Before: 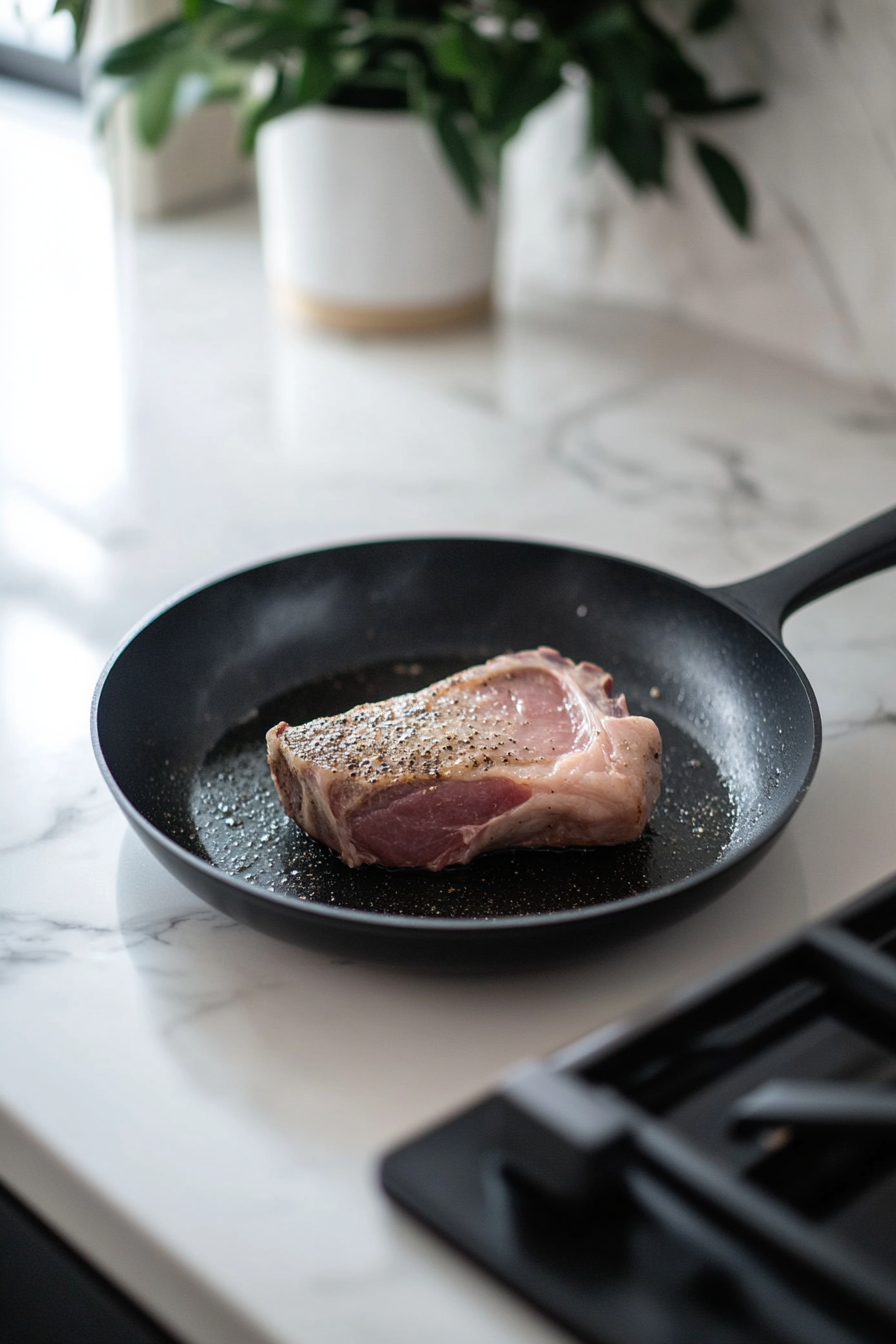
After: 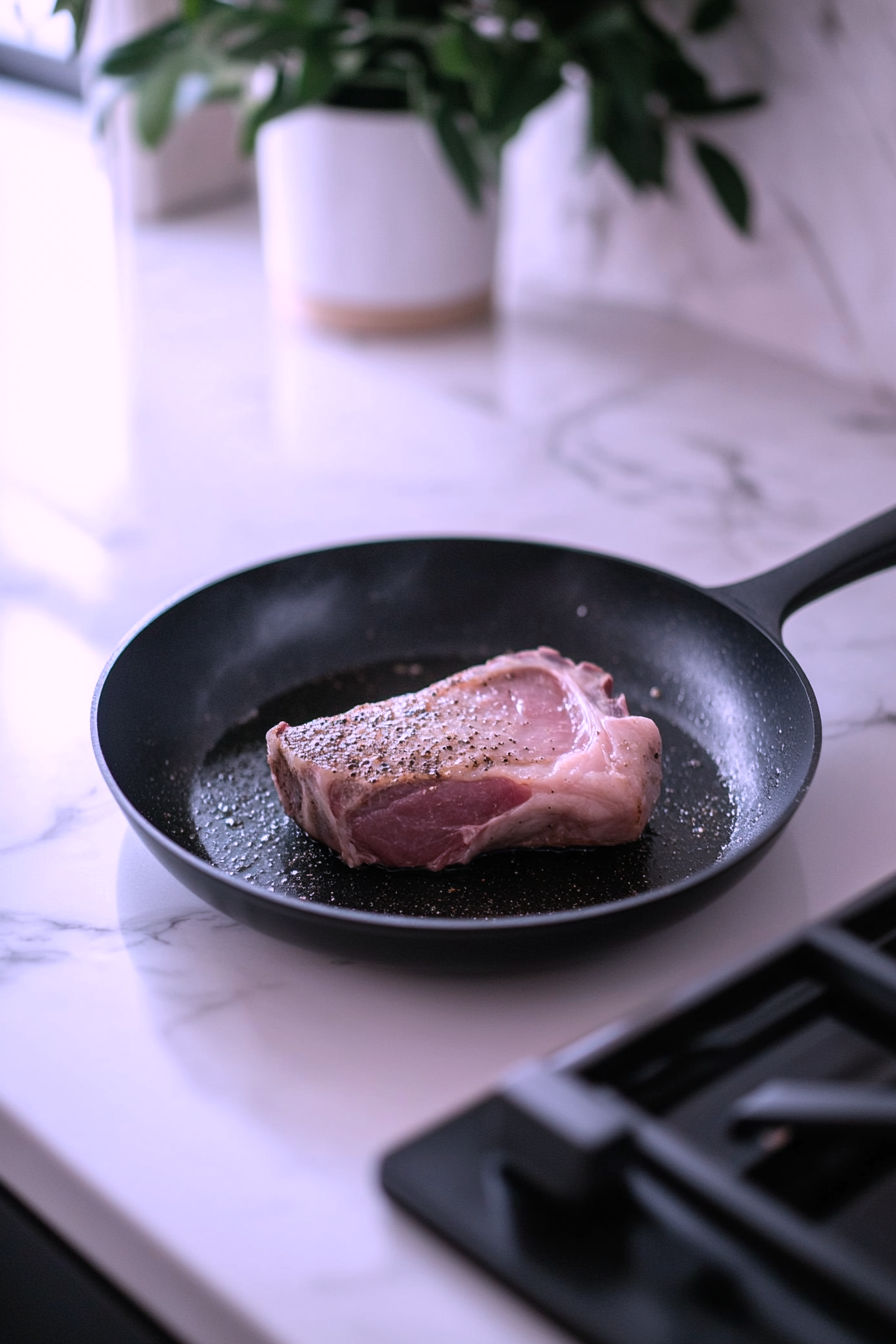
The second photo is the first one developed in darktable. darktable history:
color correction: highlights a* 15.21, highlights b* -25.16
